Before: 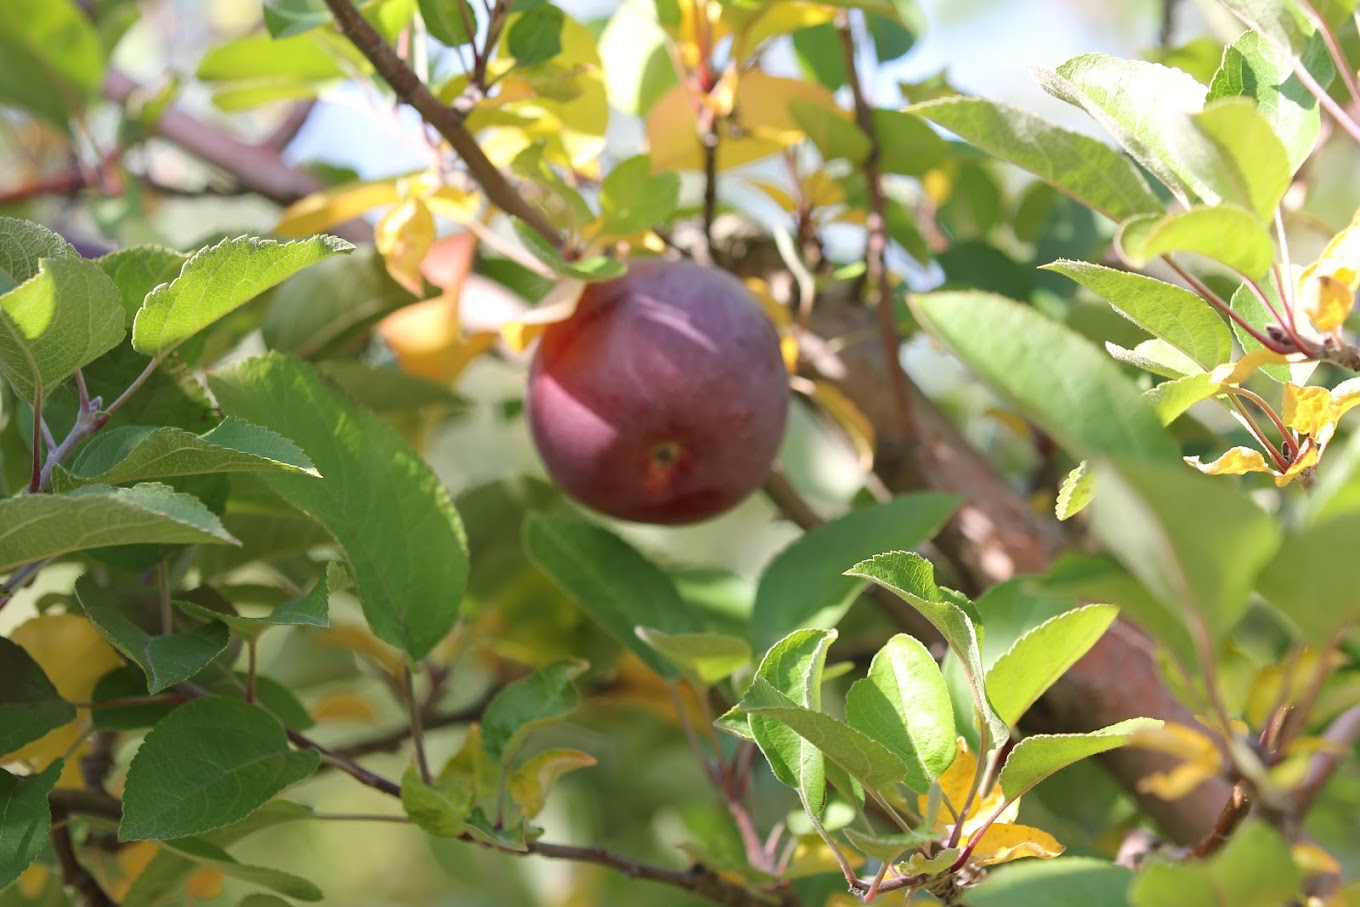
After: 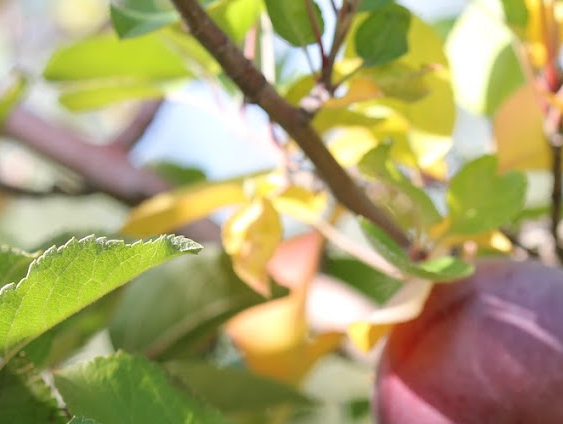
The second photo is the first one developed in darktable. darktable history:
crop and rotate: left 11.274%, top 0.097%, right 47.306%, bottom 53.085%
